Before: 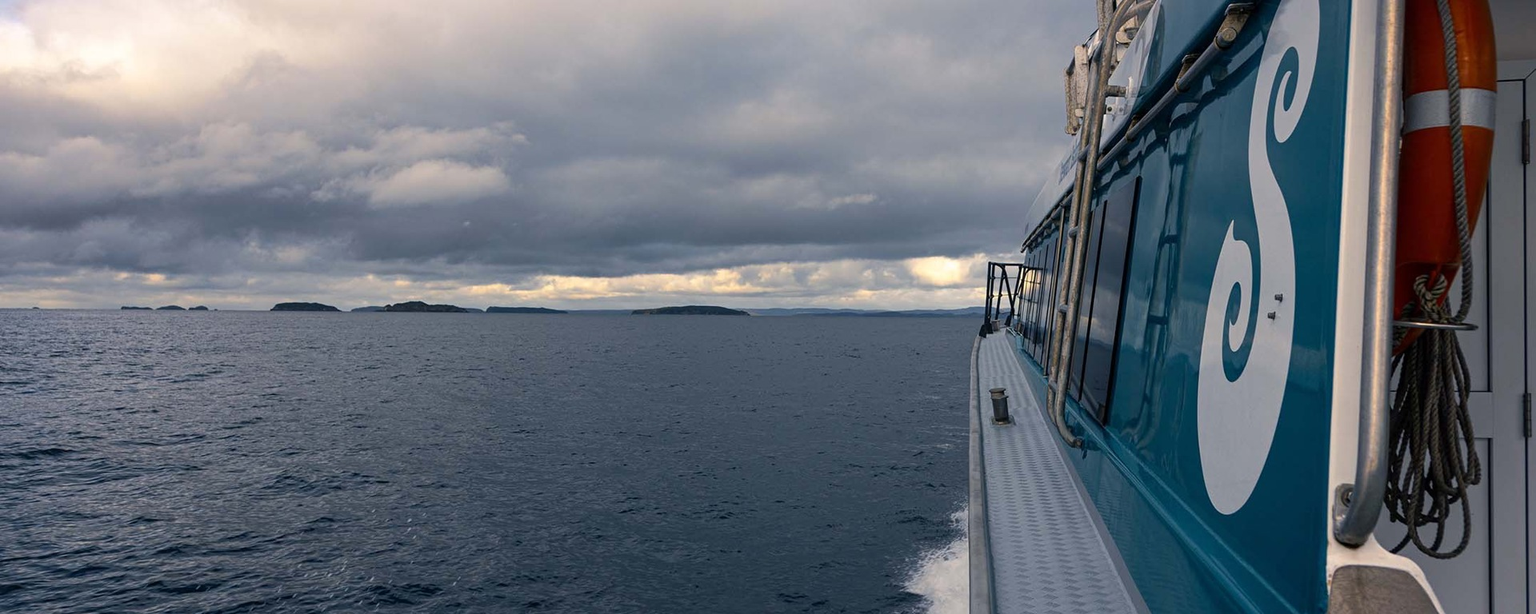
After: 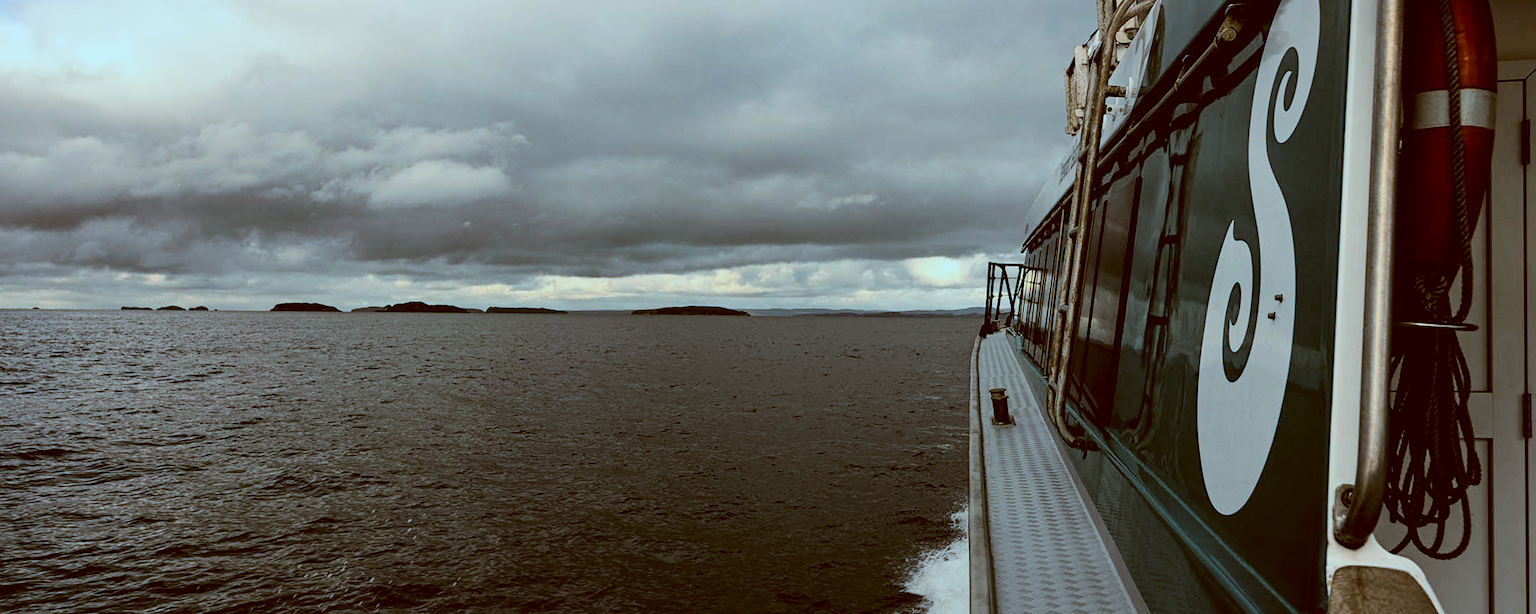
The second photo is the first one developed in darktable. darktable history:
filmic rgb: black relative exposure -5 EV, hardness 2.88, contrast 1.5
color correction: highlights a* -14.62, highlights b* -16.22, shadows a* 10.12, shadows b* 29.4
